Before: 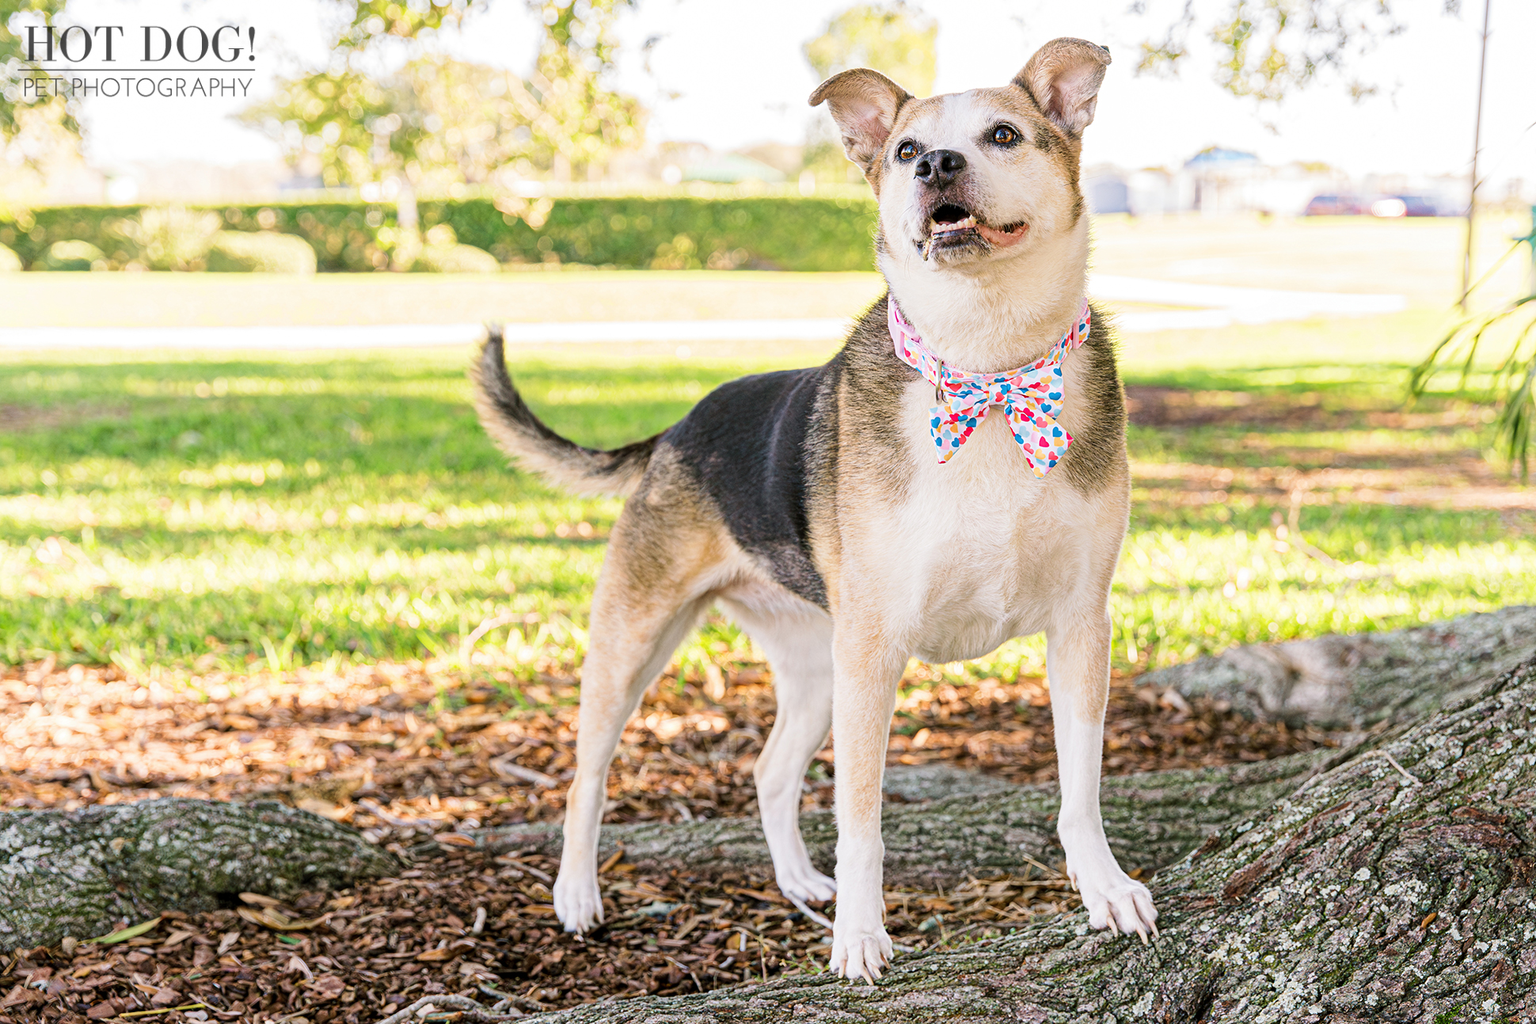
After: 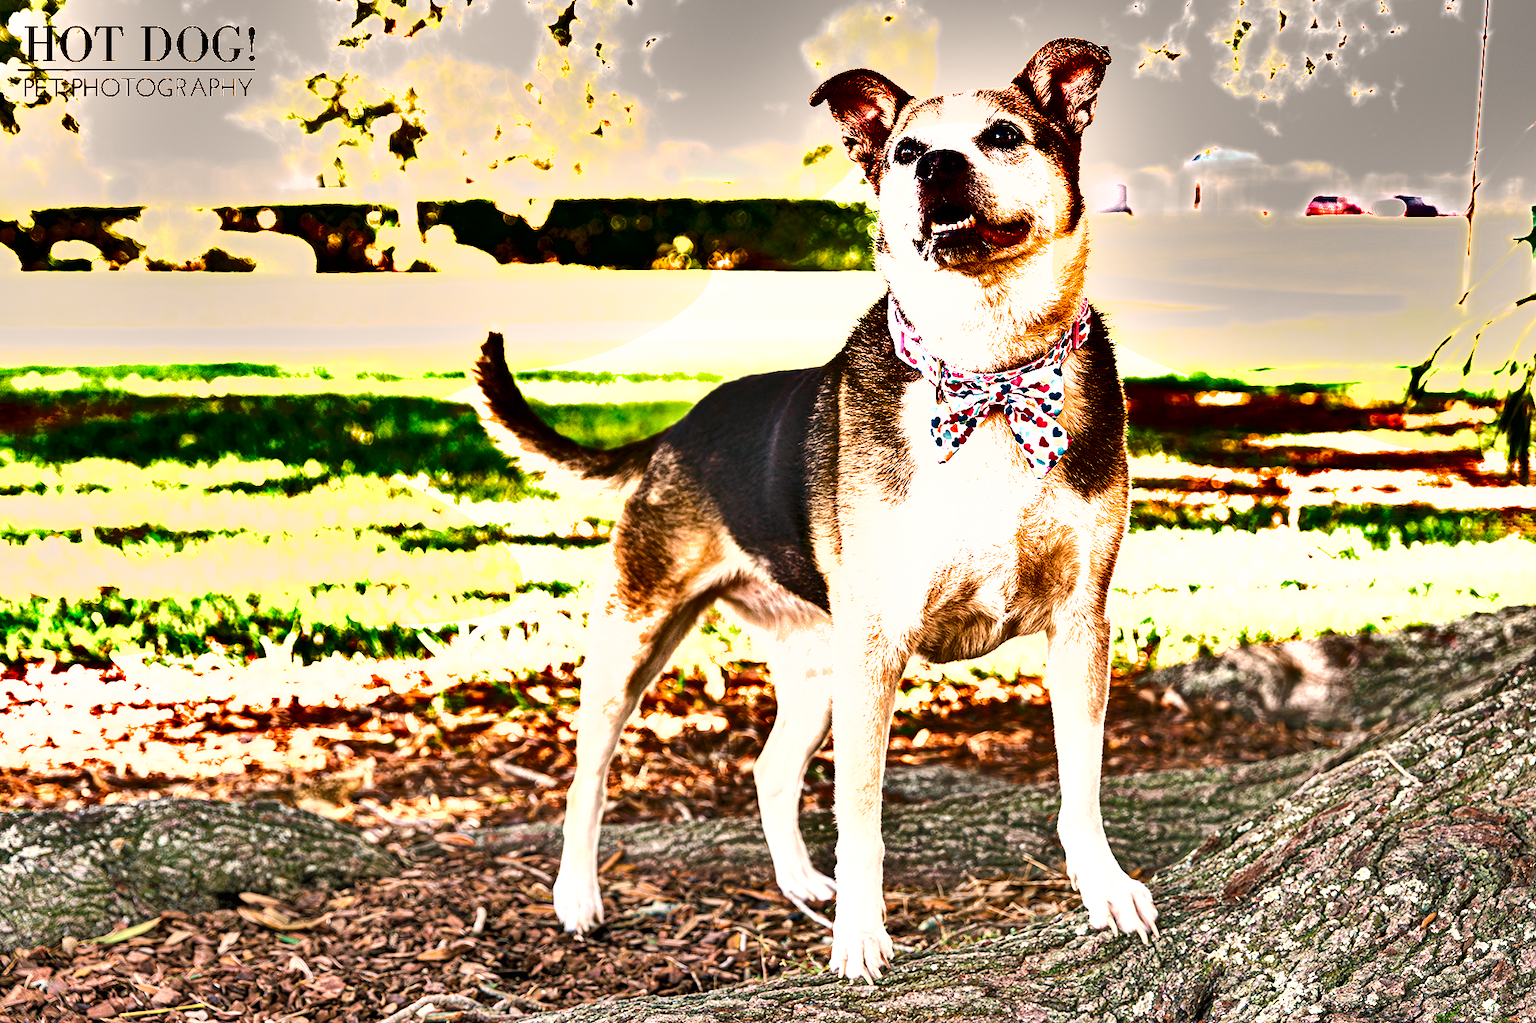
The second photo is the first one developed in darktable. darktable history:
color calibration: illuminant as shot in camera, x 0.37, y 0.382, temperature 4313.32 K
white balance: red 1.138, green 0.996, blue 0.812
shadows and highlights: shadows 20.91, highlights -82.73, soften with gaussian
exposure: black level correction 0, exposure 0.7 EV, compensate exposure bias true, compensate highlight preservation false
